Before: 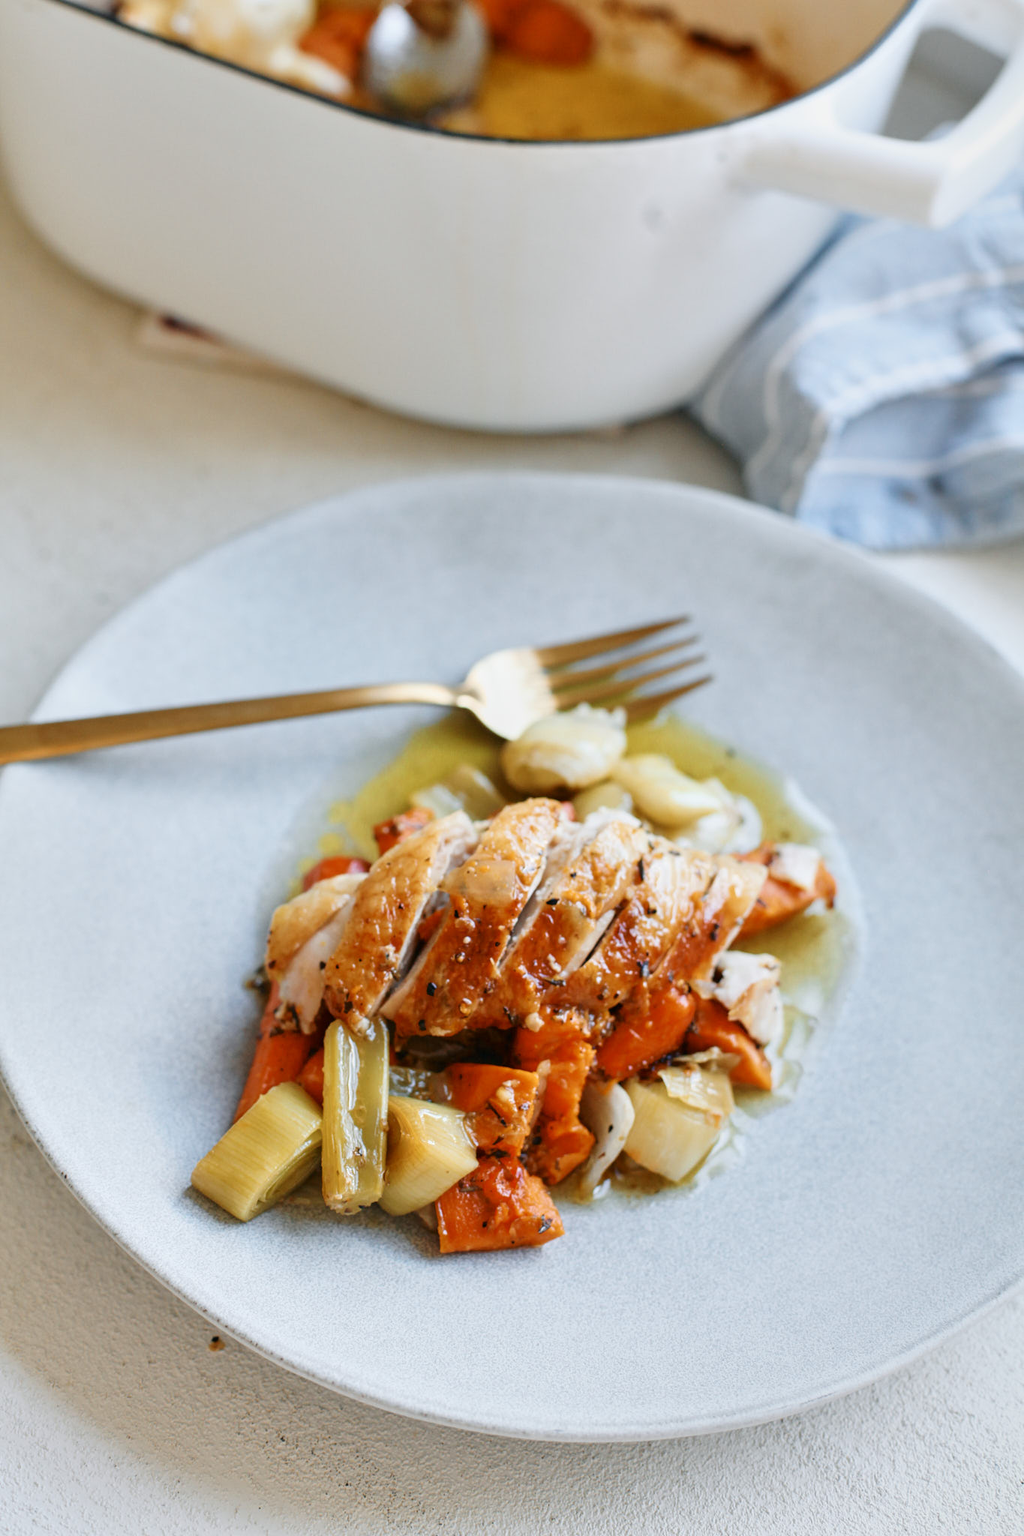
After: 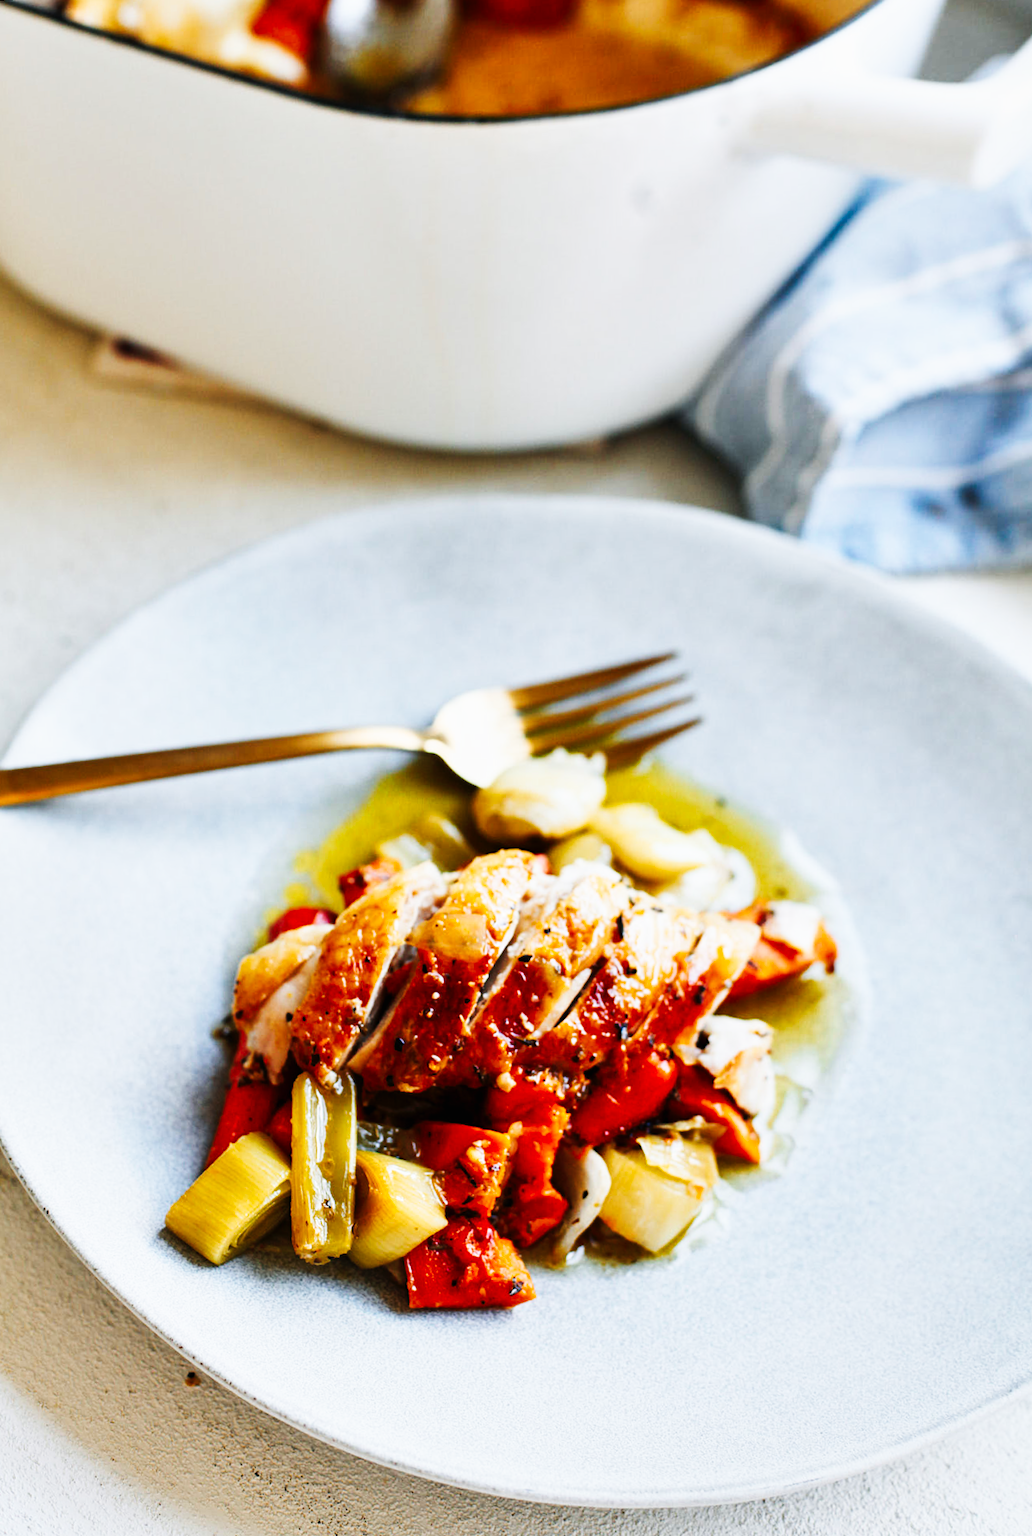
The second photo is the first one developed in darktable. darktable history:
rotate and perspective: rotation 0.062°, lens shift (vertical) 0.115, lens shift (horizontal) -0.133, crop left 0.047, crop right 0.94, crop top 0.061, crop bottom 0.94
tone curve: curves: ch0 [(0, 0) (0.003, 0.003) (0.011, 0.005) (0.025, 0.005) (0.044, 0.008) (0.069, 0.015) (0.1, 0.023) (0.136, 0.032) (0.177, 0.046) (0.224, 0.072) (0.277, 0.124) (0.335, 0.174) (0.399, 0.253) (0.468, 0.365) (0.543, 0.519) (0.623, 0.675) (0.709, 0.805) (0.801, 0.908) (0.898, 0.97) (1, 1)], preserve colors none
